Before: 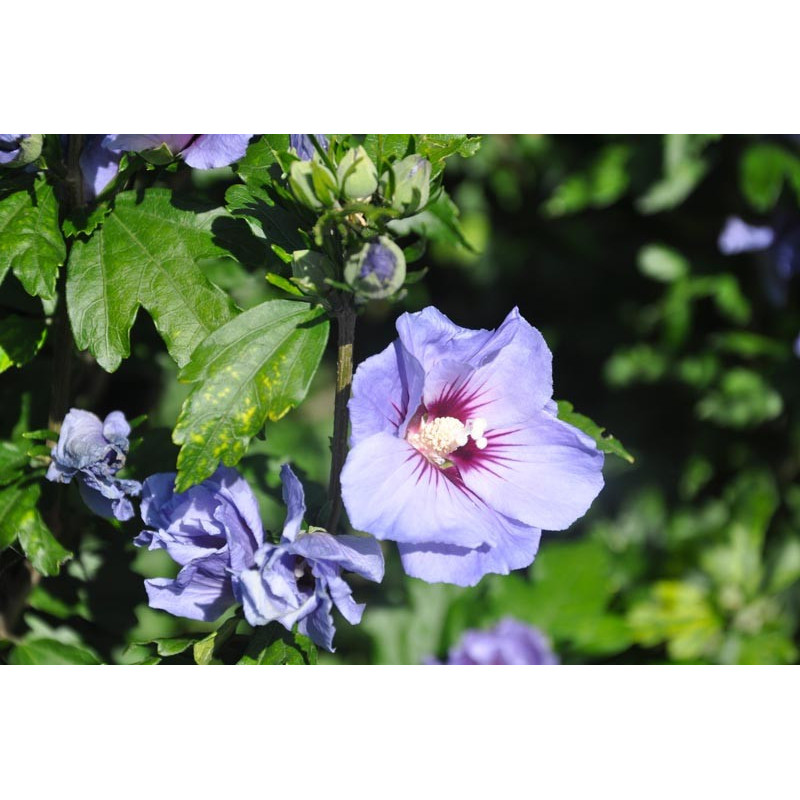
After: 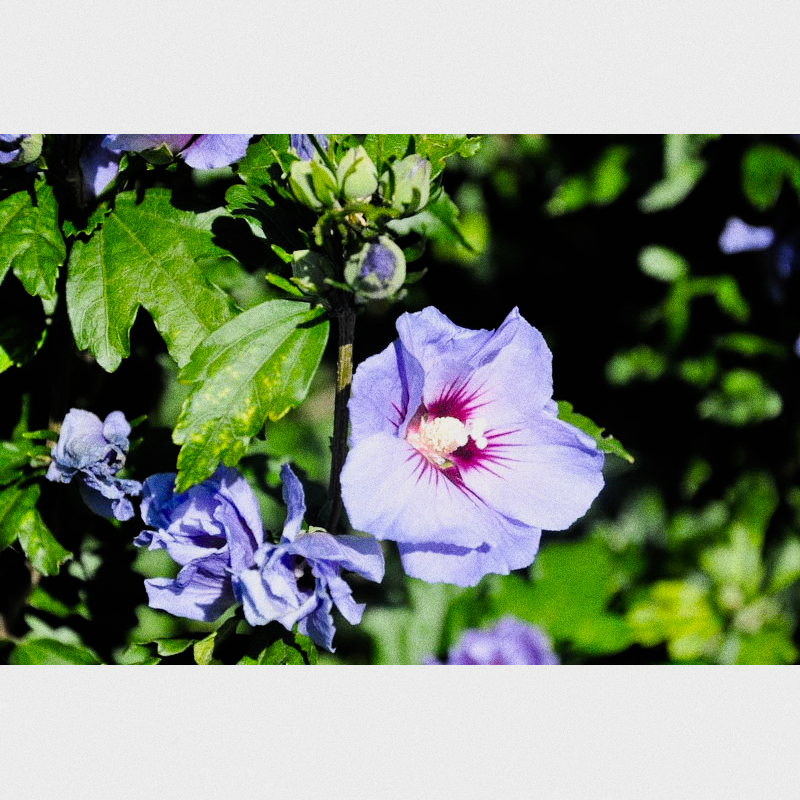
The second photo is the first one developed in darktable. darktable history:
filmic rgb: black relative exposure -7.75 EV, white relative exposure 4.4 EV, threshold 3 EV, hardness 3.76, latitude 38.11%, contrast 0.966, highlights saturation mix 10%, shadows ↔ highlights balance 4.59%, color science v4 (2020), enable highlight reconstruction true
exposure: exposure -0.041 EV, compensate highlight preservation false
grain: coarseness 9.61 ISO, strength 35.62%
tone equalizer: -8 EV -0.75 EV, -7 EV -0.7 EV, -6 EV -0.6 EV, -5 EV -0.4 EV, -3 EV 0.4 EV, -2 EV 0.6 EV, -1 EV 0.7 EV, +0 EV 0.75 EV, edges refinement/feathering 500, mask exposure compensation -1.57 EV, preserve details no
